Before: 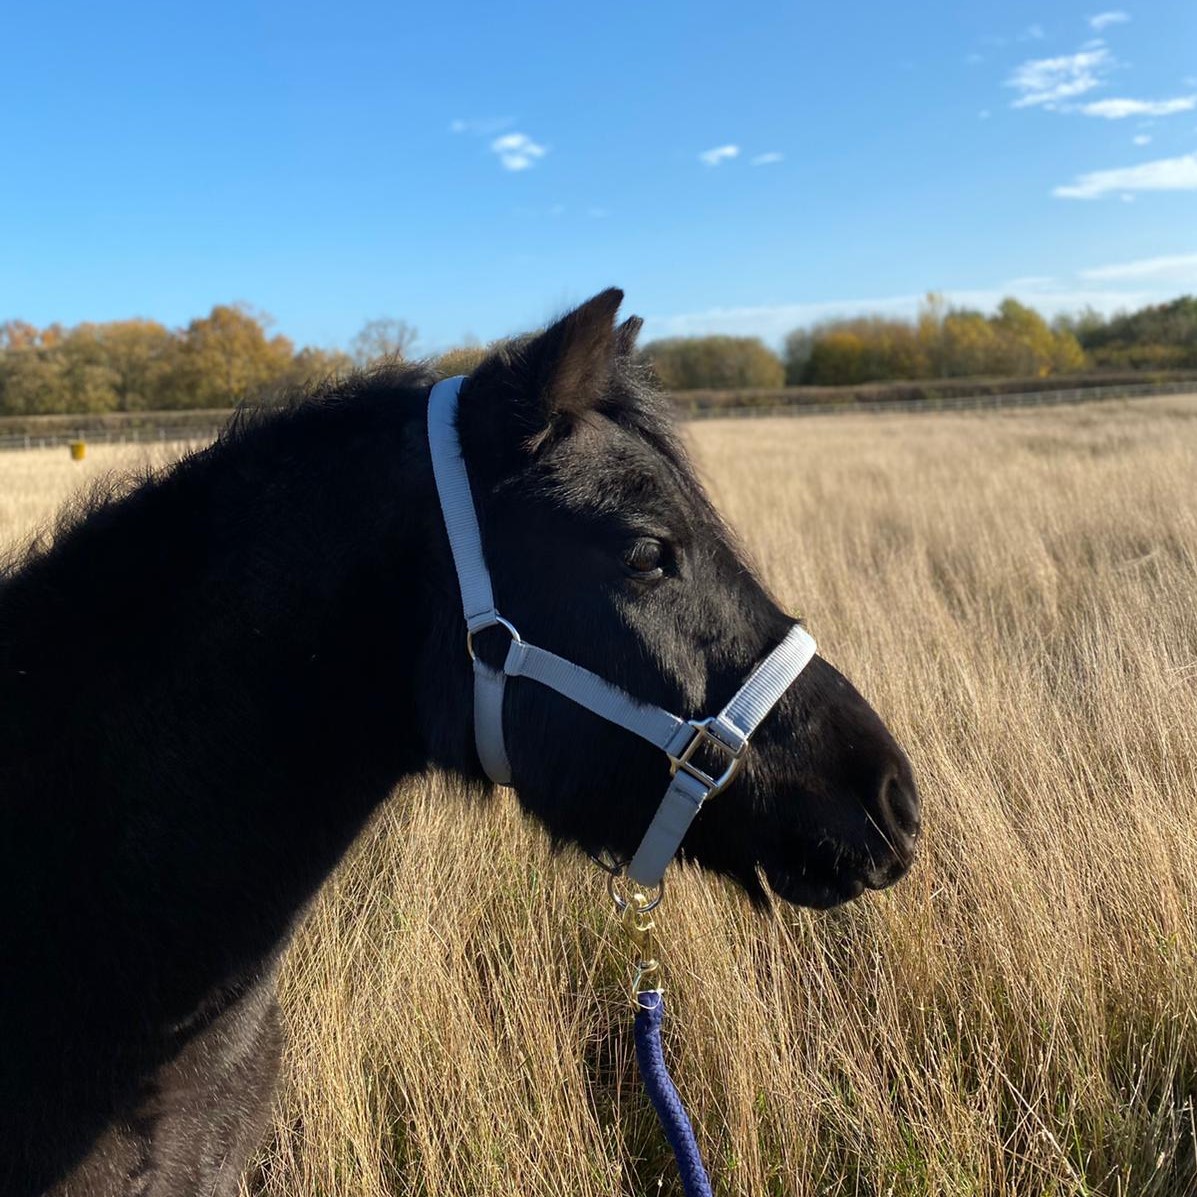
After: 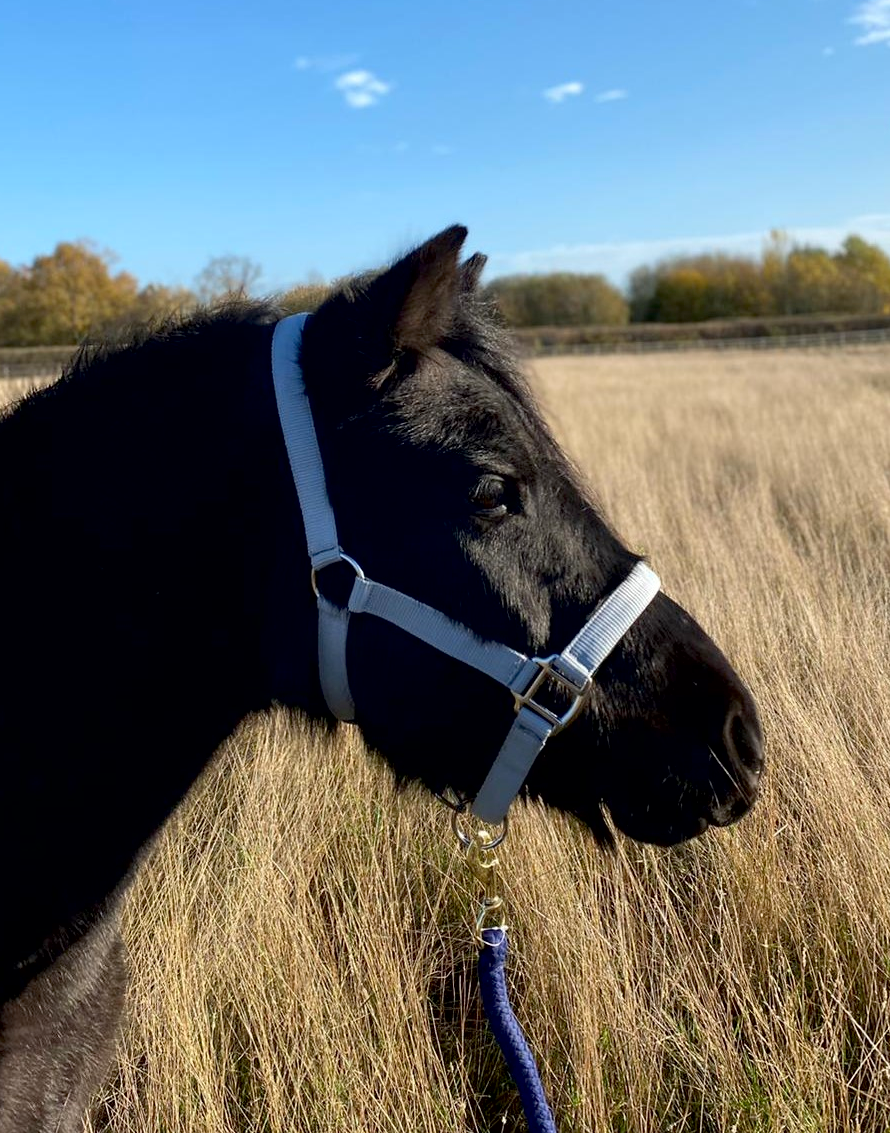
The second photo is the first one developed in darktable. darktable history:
tone equalizer: edges refinement/feathering 500, mask exposure compensation -1.57 EV, preserve details no
crop and rotate: left 13.057%, top 5.277%, right 12.574%
exposure: black level correction 0.009, exposure 0.017 EV, compensate highlight preservation false
contrast brightness saturation: contrast 0.073
